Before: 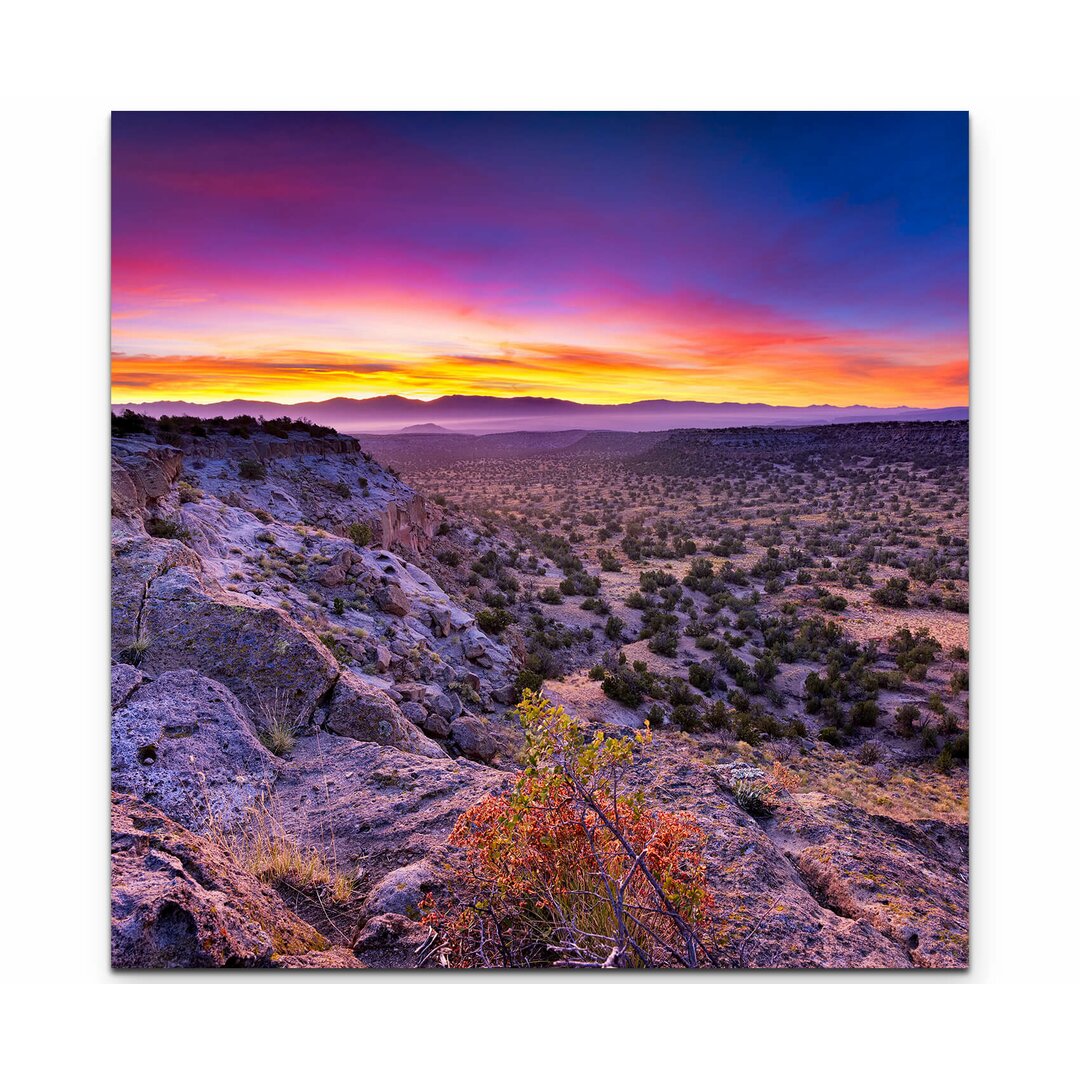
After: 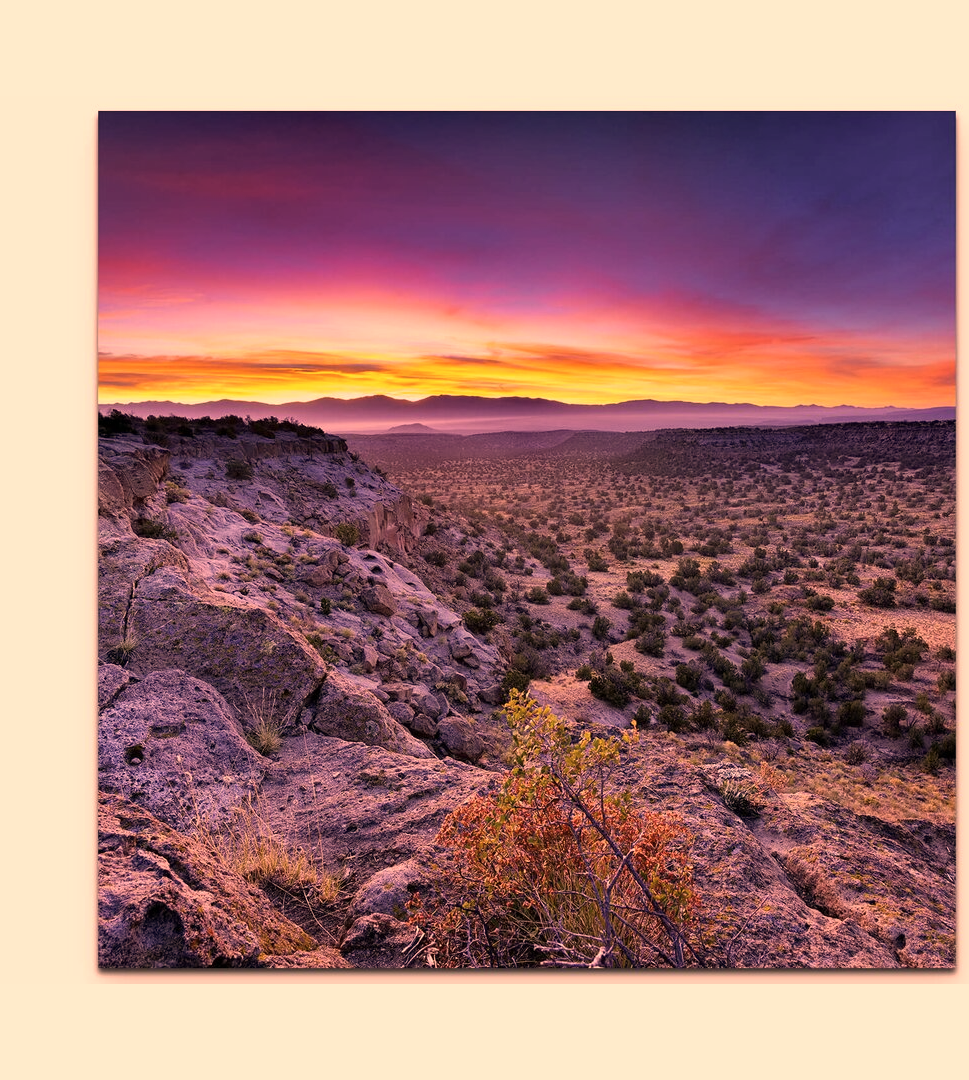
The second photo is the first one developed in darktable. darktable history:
color correction: highlights a* 39.38, highlights b* 39.8, saturation 0.688
crop and rotate: left 1.283%, right 8.958%
